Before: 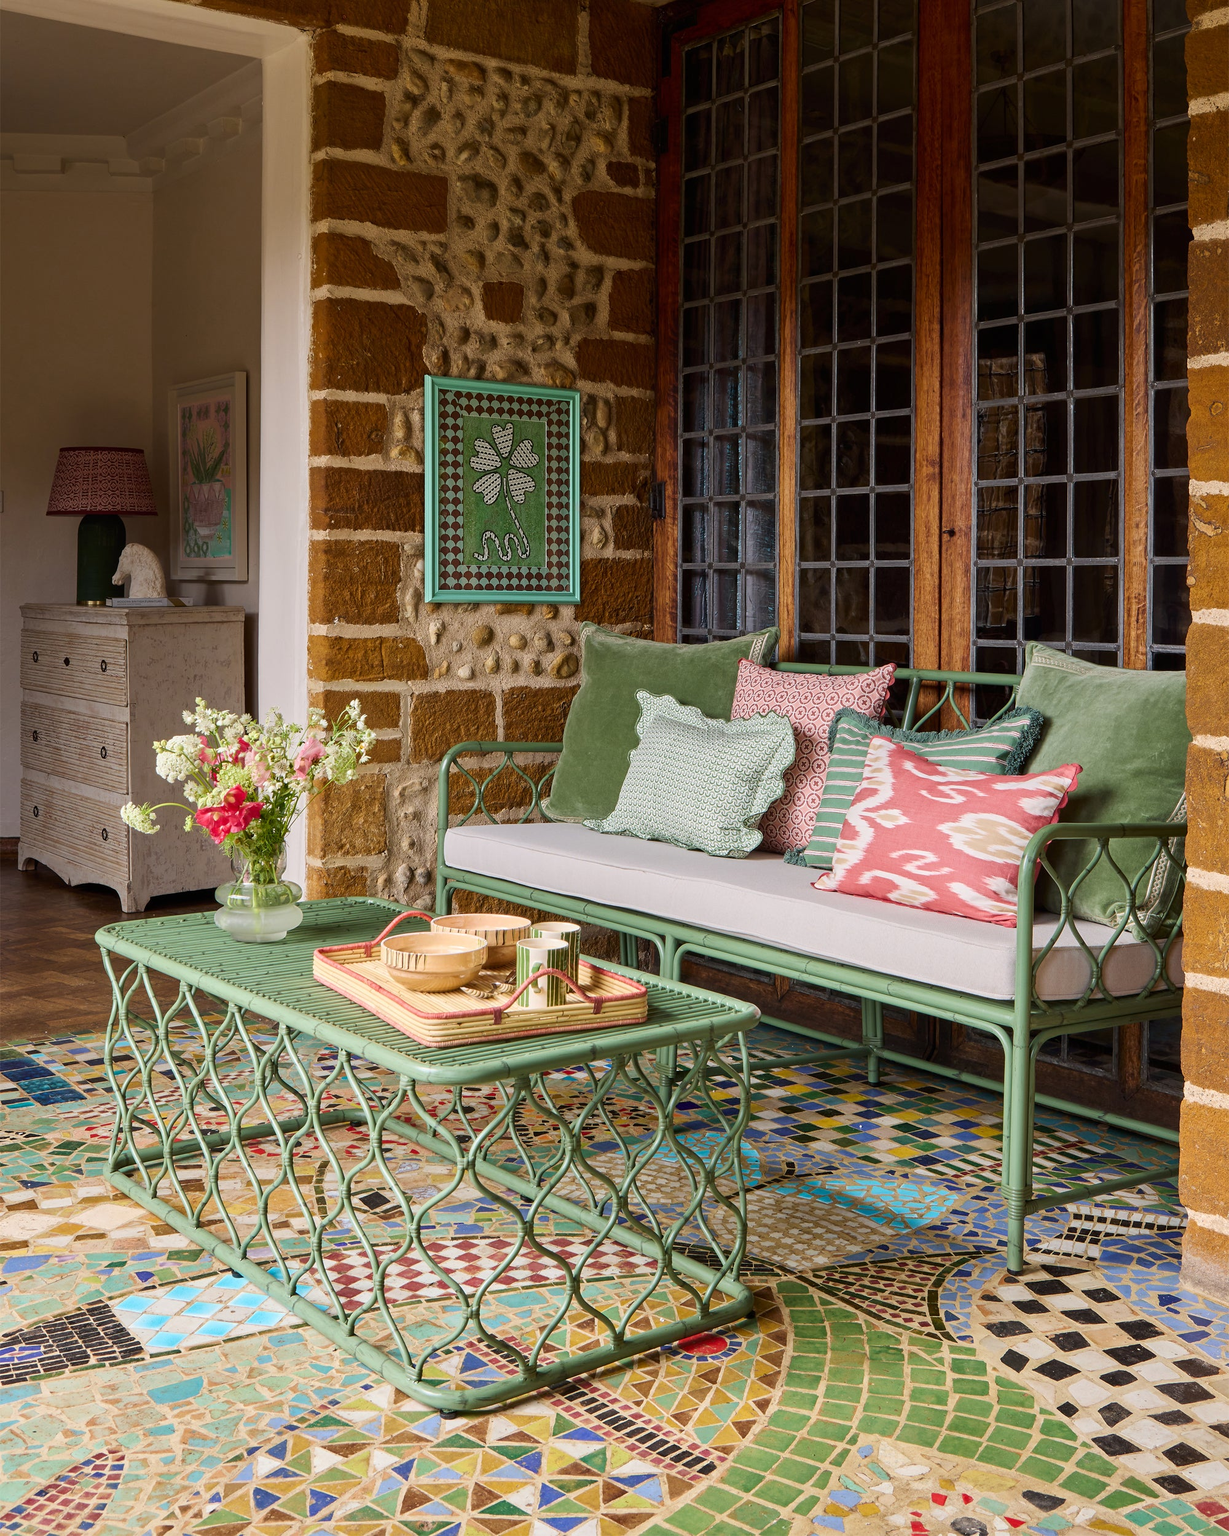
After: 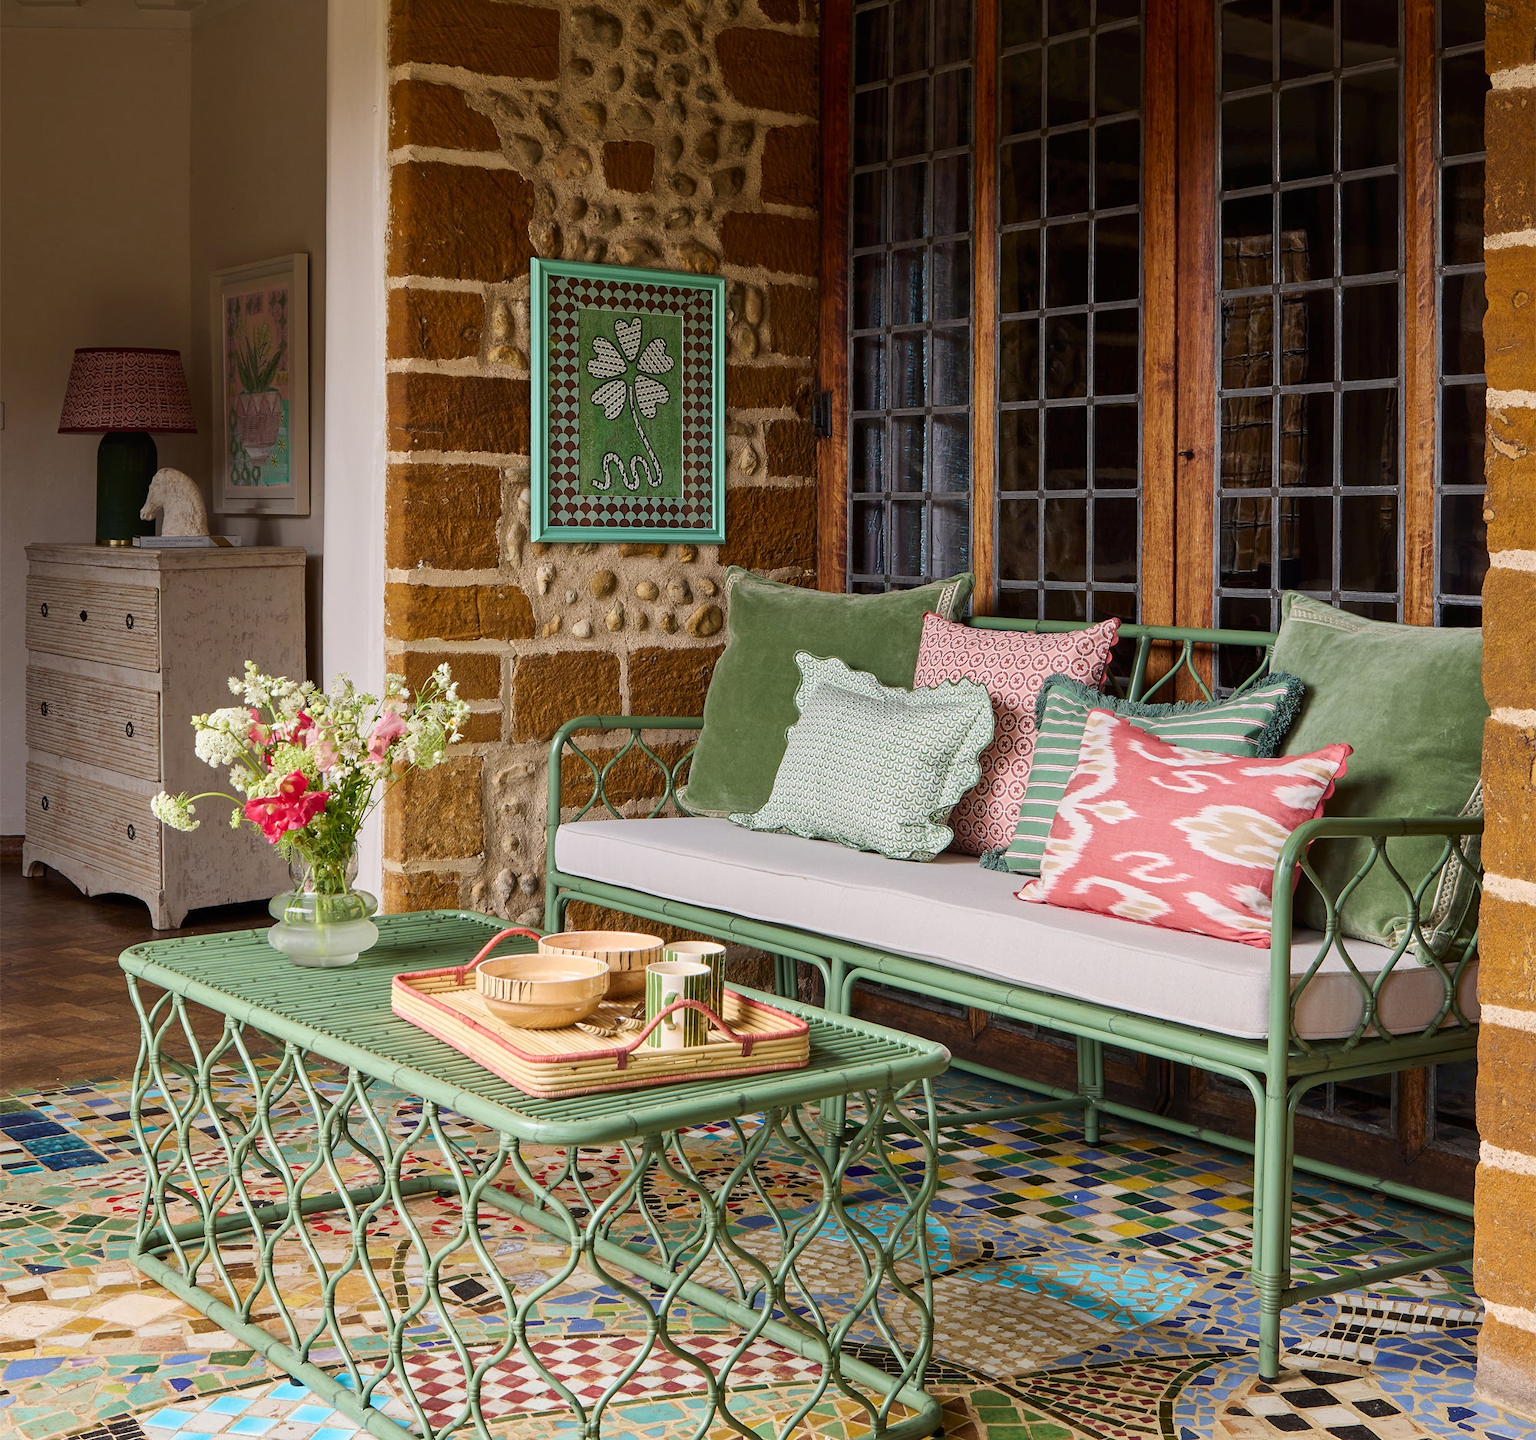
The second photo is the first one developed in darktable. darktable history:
crop: top 11.019%, bottom 13.921%
